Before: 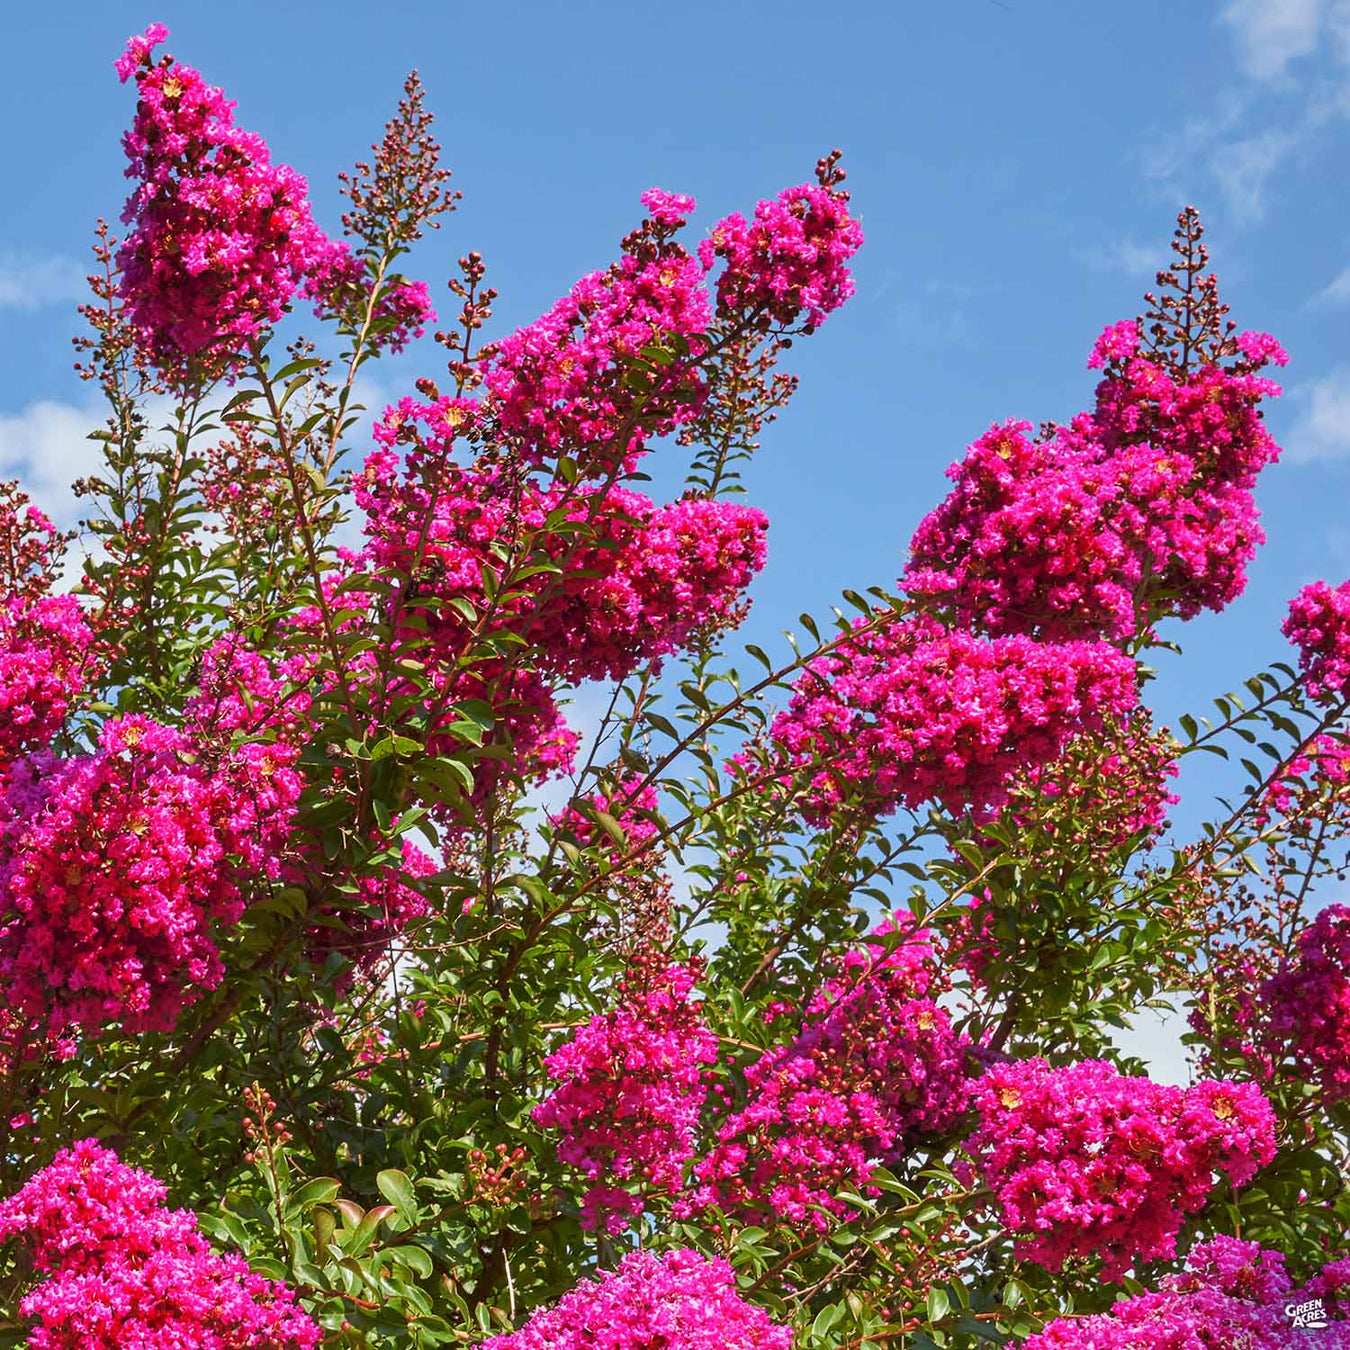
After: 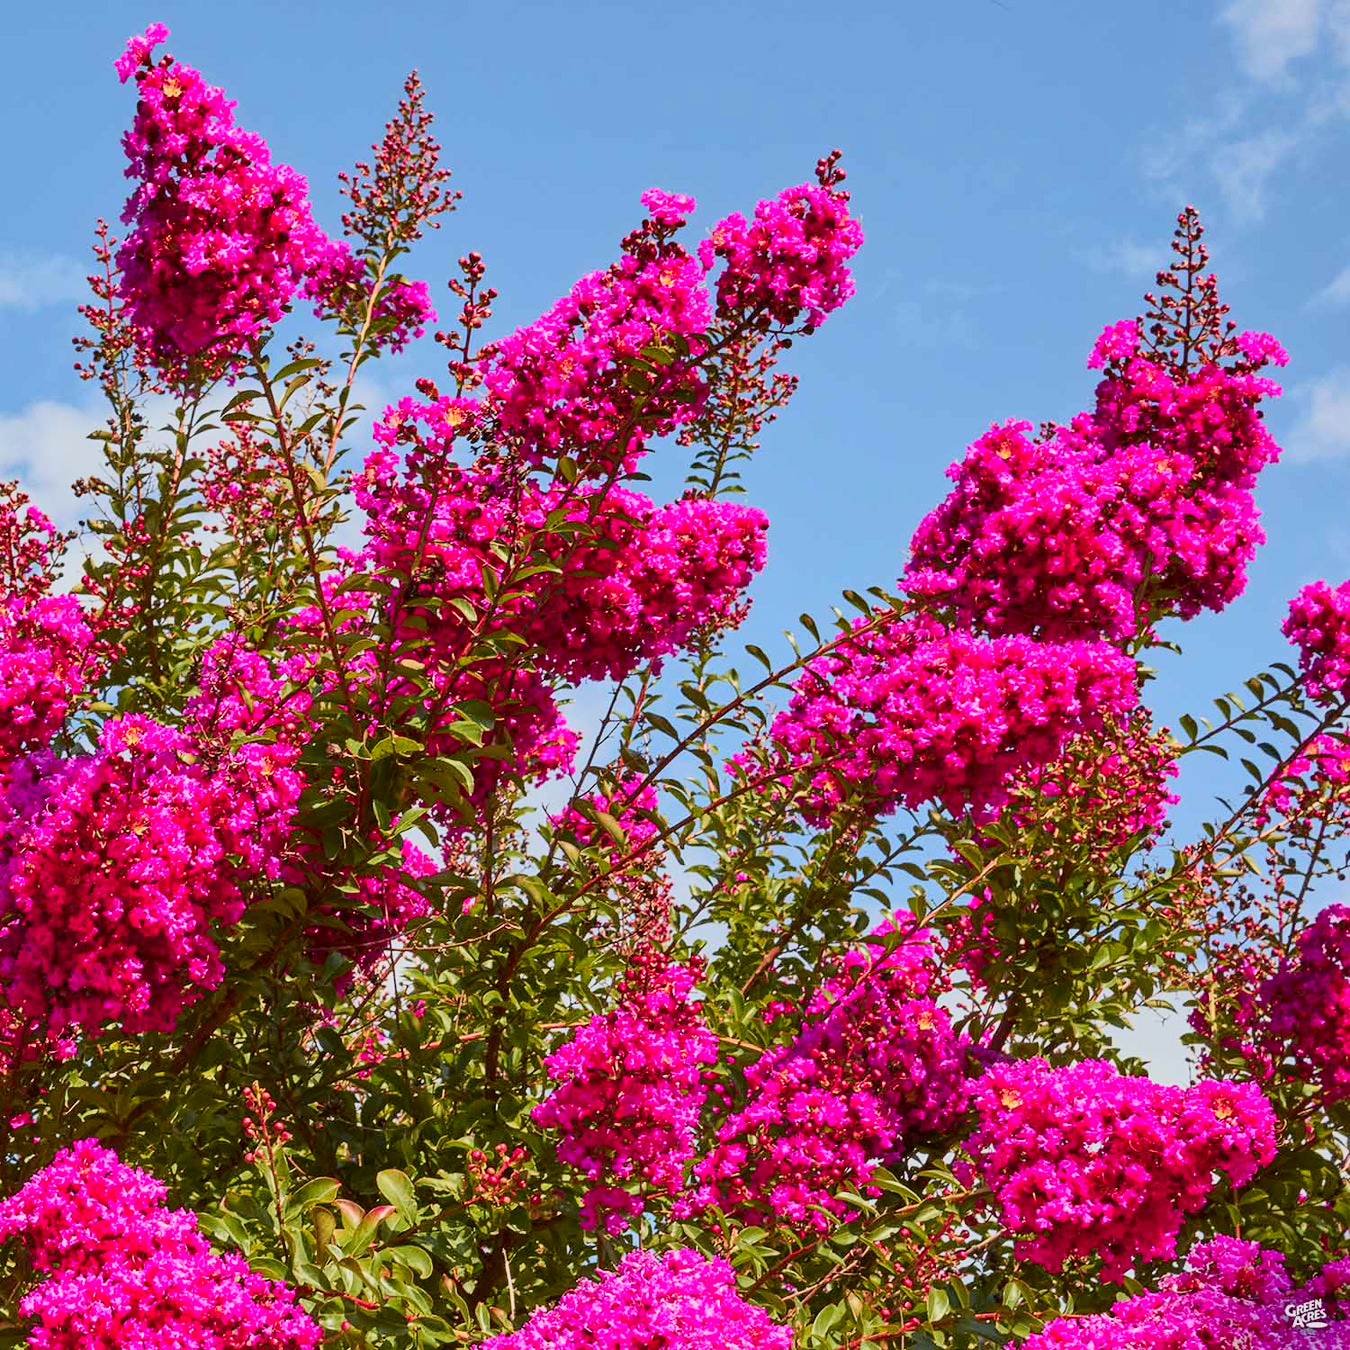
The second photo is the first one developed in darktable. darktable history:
tone equalizer: on, module defaults
color zones: curves: ch1 [(0.309, 0.524) (0.41, 0.329) (0.508, 0.509)]; ch2 [(0.25, 0.457) (0.75, 0.5)]
tone curve: curves: ch0 [(0, 0) (0.091, 0.066) (0.184, 0.16) (0.491, 0.519) (0.748, 0.765) (1, 0.919)]; ch1 [(0, 0) (0.179, 0.173) (0.322, 0.32) (0.424, 0.424) (0.502, 0.504) (0.56, 0.575) (0.631, 0.675) (0.777, 0.806) (1, 1)]; ch2 [(0, 0) (0.434, 0.447) (0.497, 0.498) (0.539, 0.566) (0.676, 0.691) (1, 1)], color space Lab, independent channels, preserve colors none
